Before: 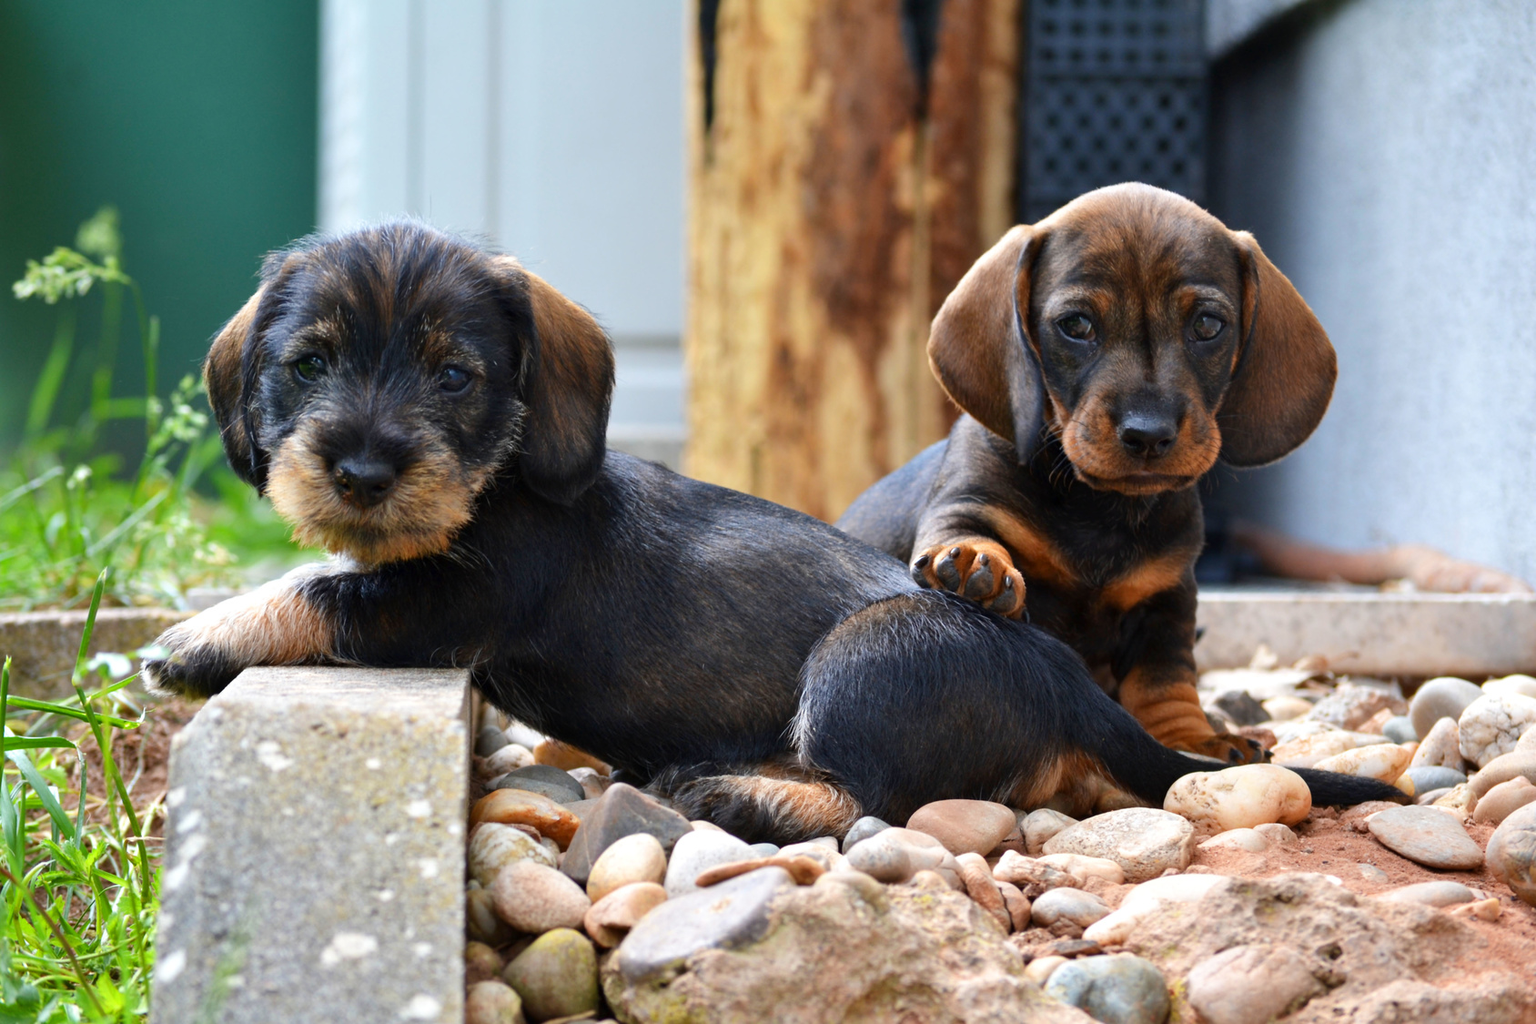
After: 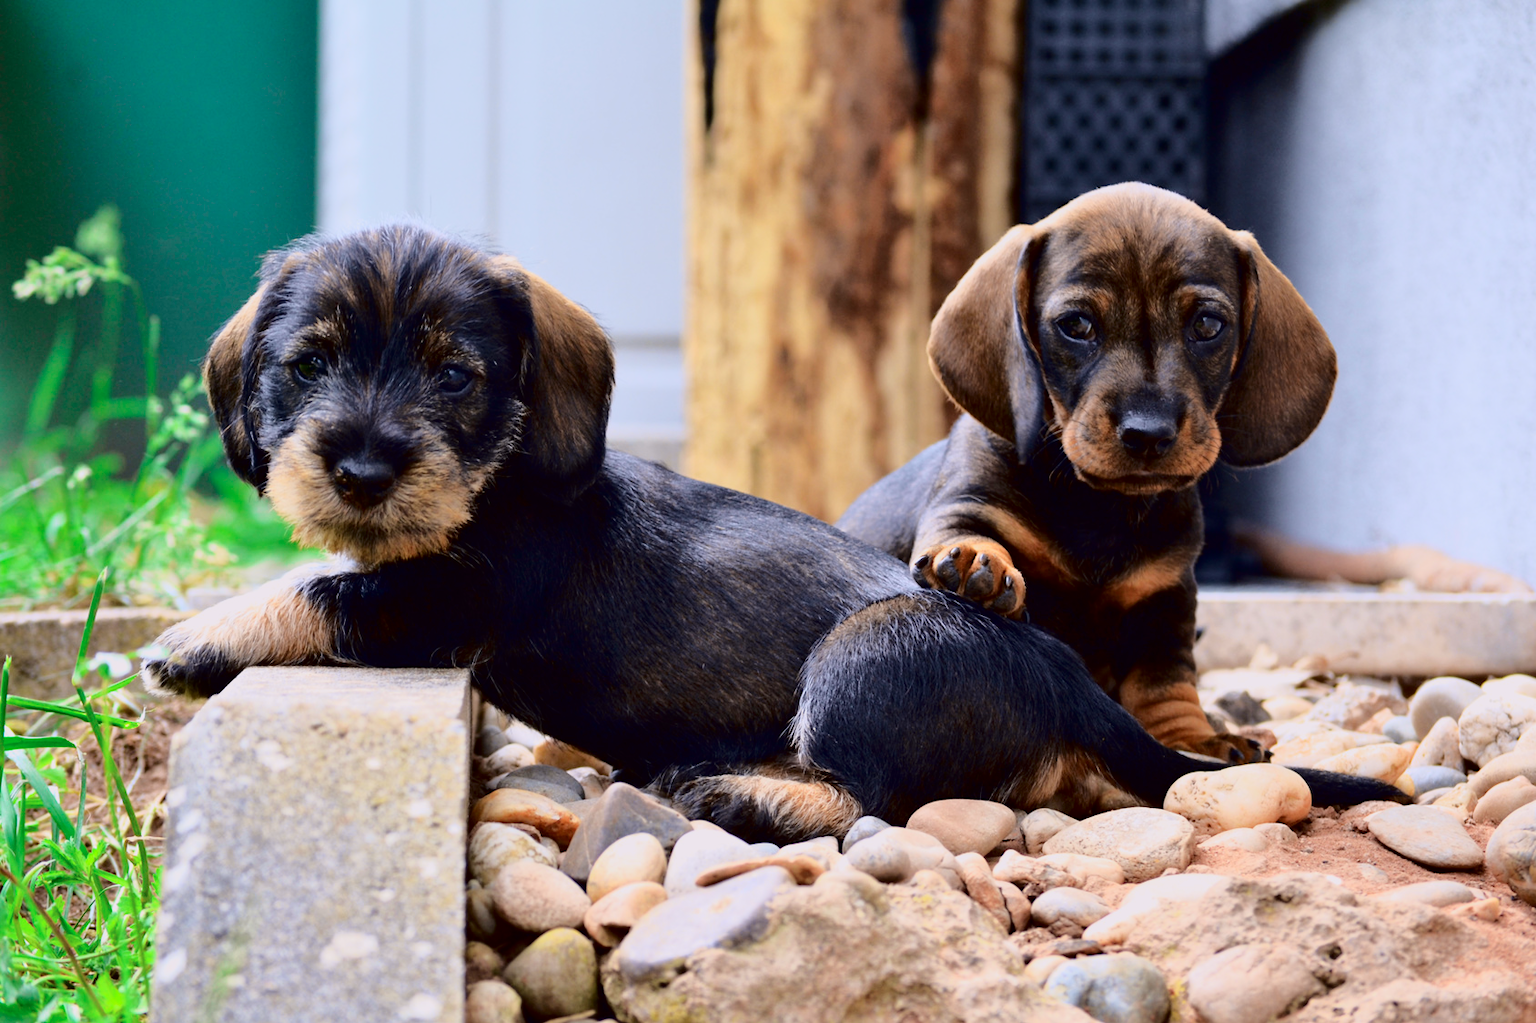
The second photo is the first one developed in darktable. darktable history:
tone curve: curves: ch0 [(0.003, 0.003) (0.104, 0.026) (0.236, 0.181) (0.401, 0.443) (0.495, 0.55) (0.625, 0.67) (0.819, 0.841) (0.96, 0.899)]; ch1 [(0, 0) (0.161, 0.092) (0.37, 0.302) (0.424, 0.402) (0.45, 0.466) (0.495, 0.51) (0.573, 0.571) (0.638, 0.641) (0.751, 0.741) (1, 1)]; ch2 [(0, 0) (0.352, 0.403) (0.466, 0.443) (0.524, 0.526) (0.56, 0.556) (1, 1)], color space Lab, independent channels, preserve colors none
